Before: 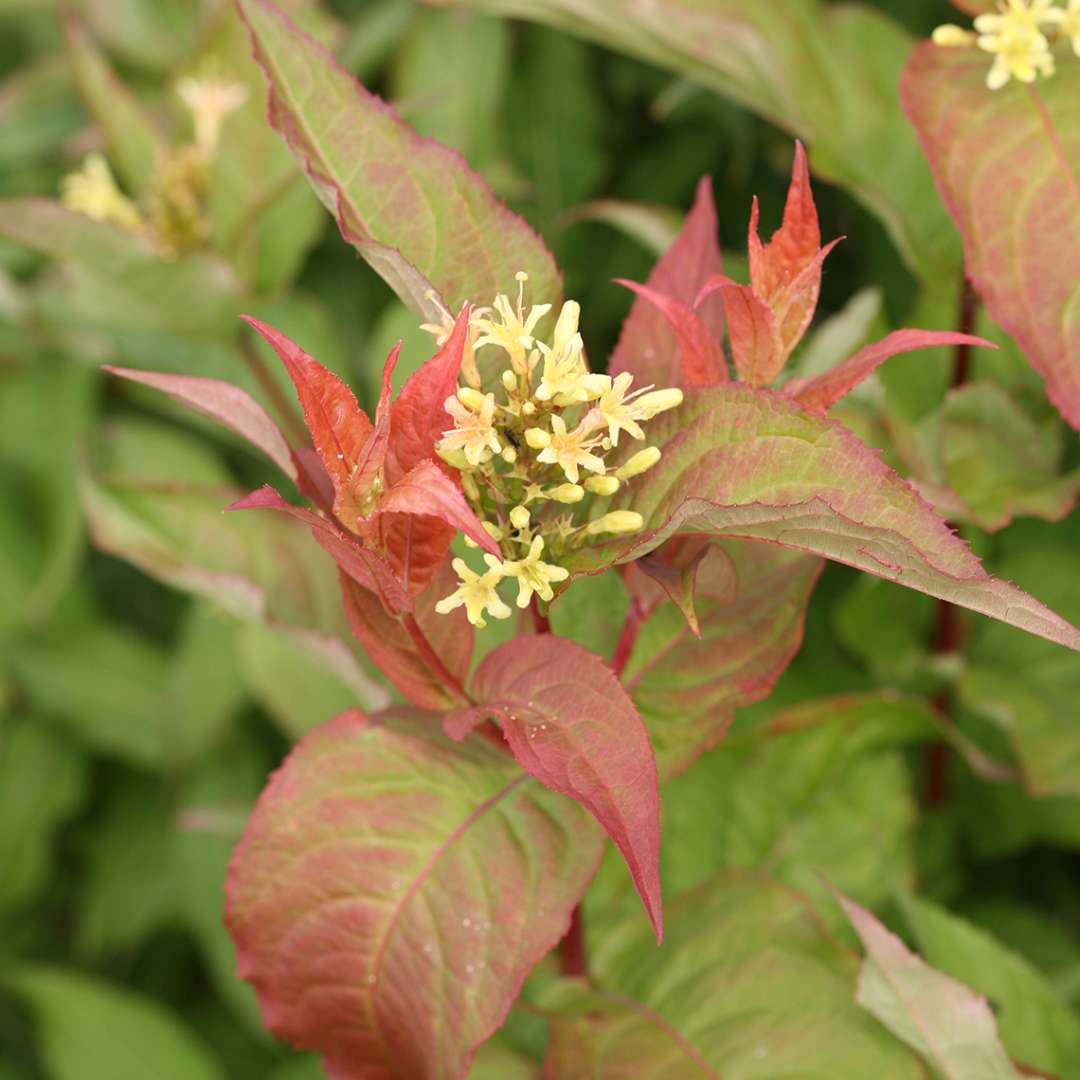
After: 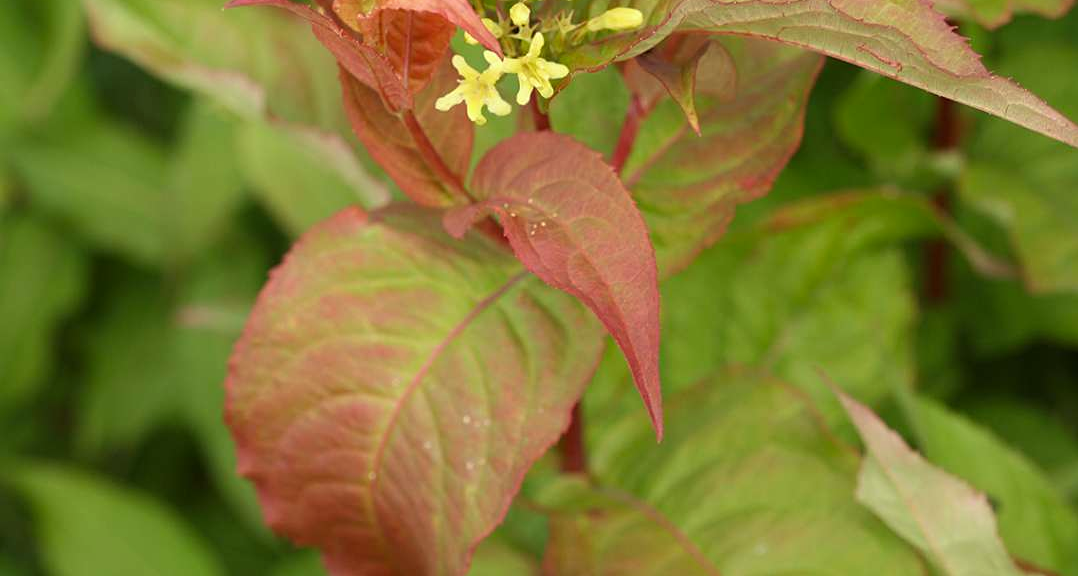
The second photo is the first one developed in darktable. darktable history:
color correction: highlights a* -5.91, highlights b* 10.94
crop and rotate: top 46.614%, right 0.095%
sharpen: amount 0.207
